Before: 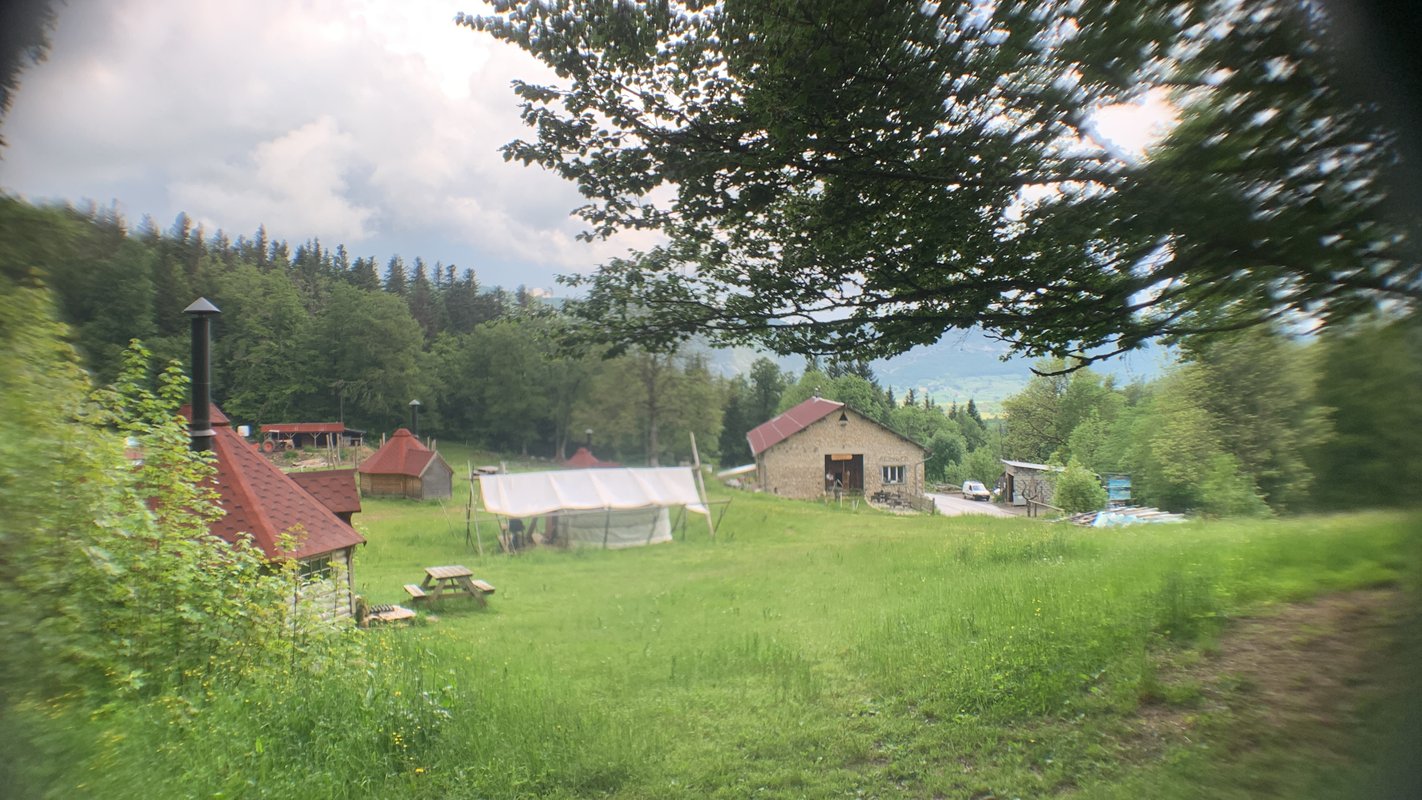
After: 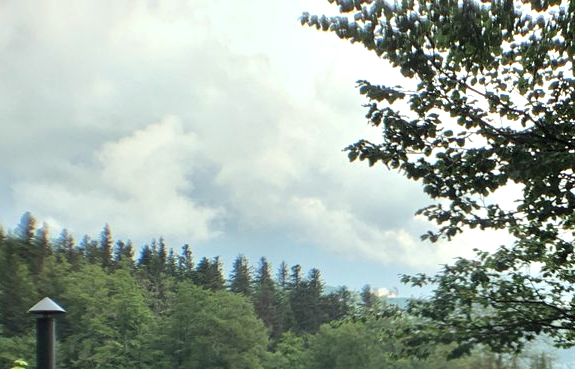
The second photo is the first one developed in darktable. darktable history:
color correction: highlights a* -7.91, highlights b* 3.57
crop and rotate: left 10.91%, top 0.116%, right 48.604%, bottom 53.645%
contrast equalizer: y [[0.6 ×6], [0.55 ×6], [0 ×6], [0 ×6], [0 ×6]]
